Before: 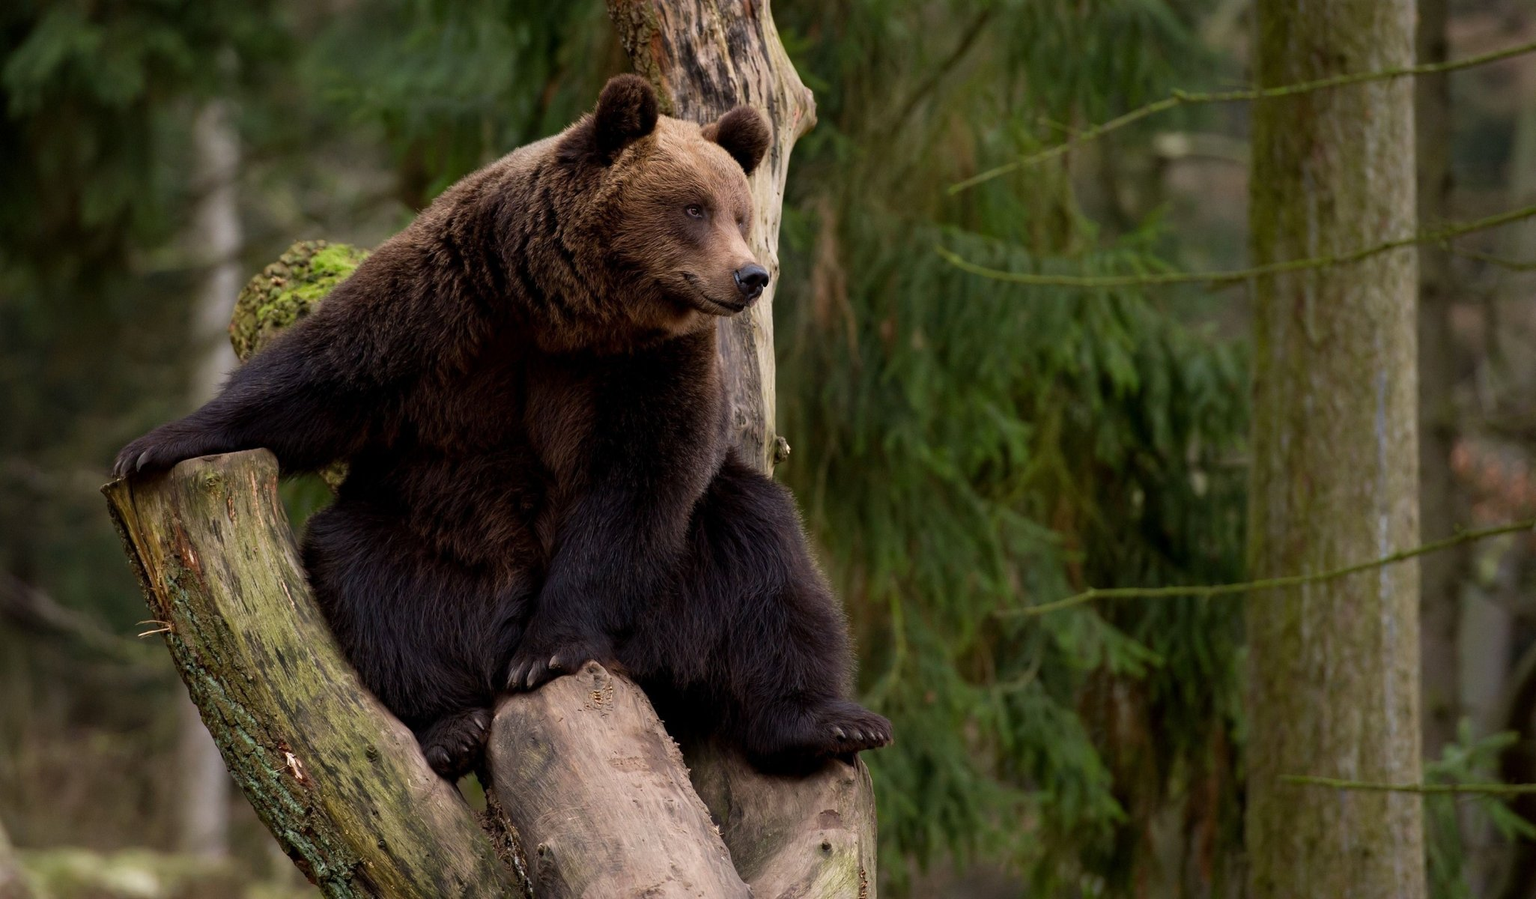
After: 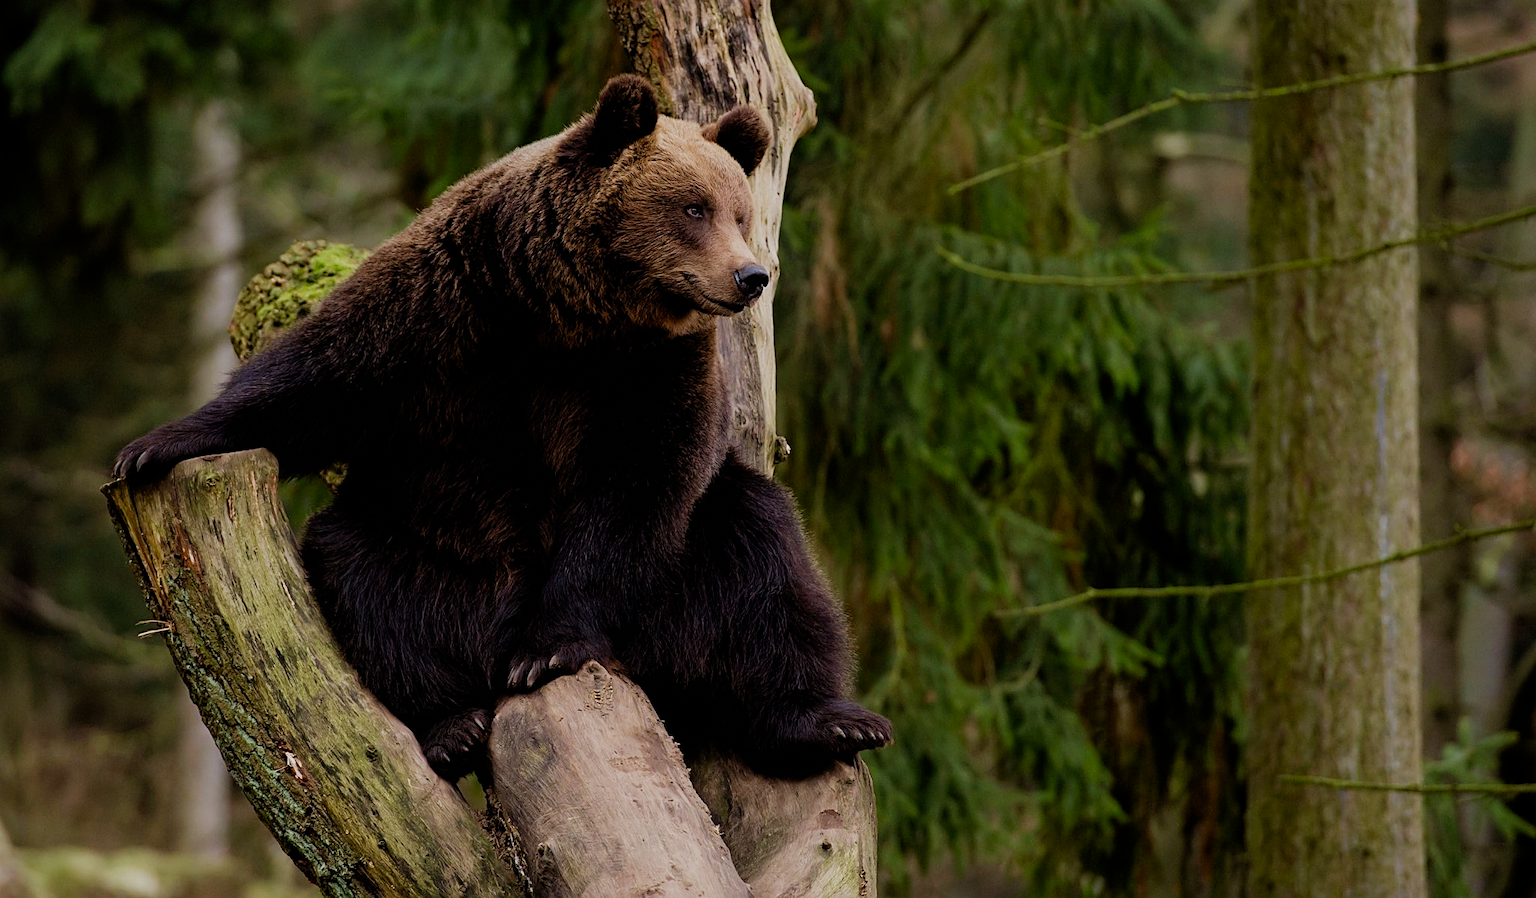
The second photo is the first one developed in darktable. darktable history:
sharpen: on, module defaults
filmic rgb: black relative exposure -7.65 EV, white relative exposure 4.56 EV, hardness 3.61, preserve chrominance no, color science v4 (2020), contrast in shadows soft
velvia: on, module defaults
